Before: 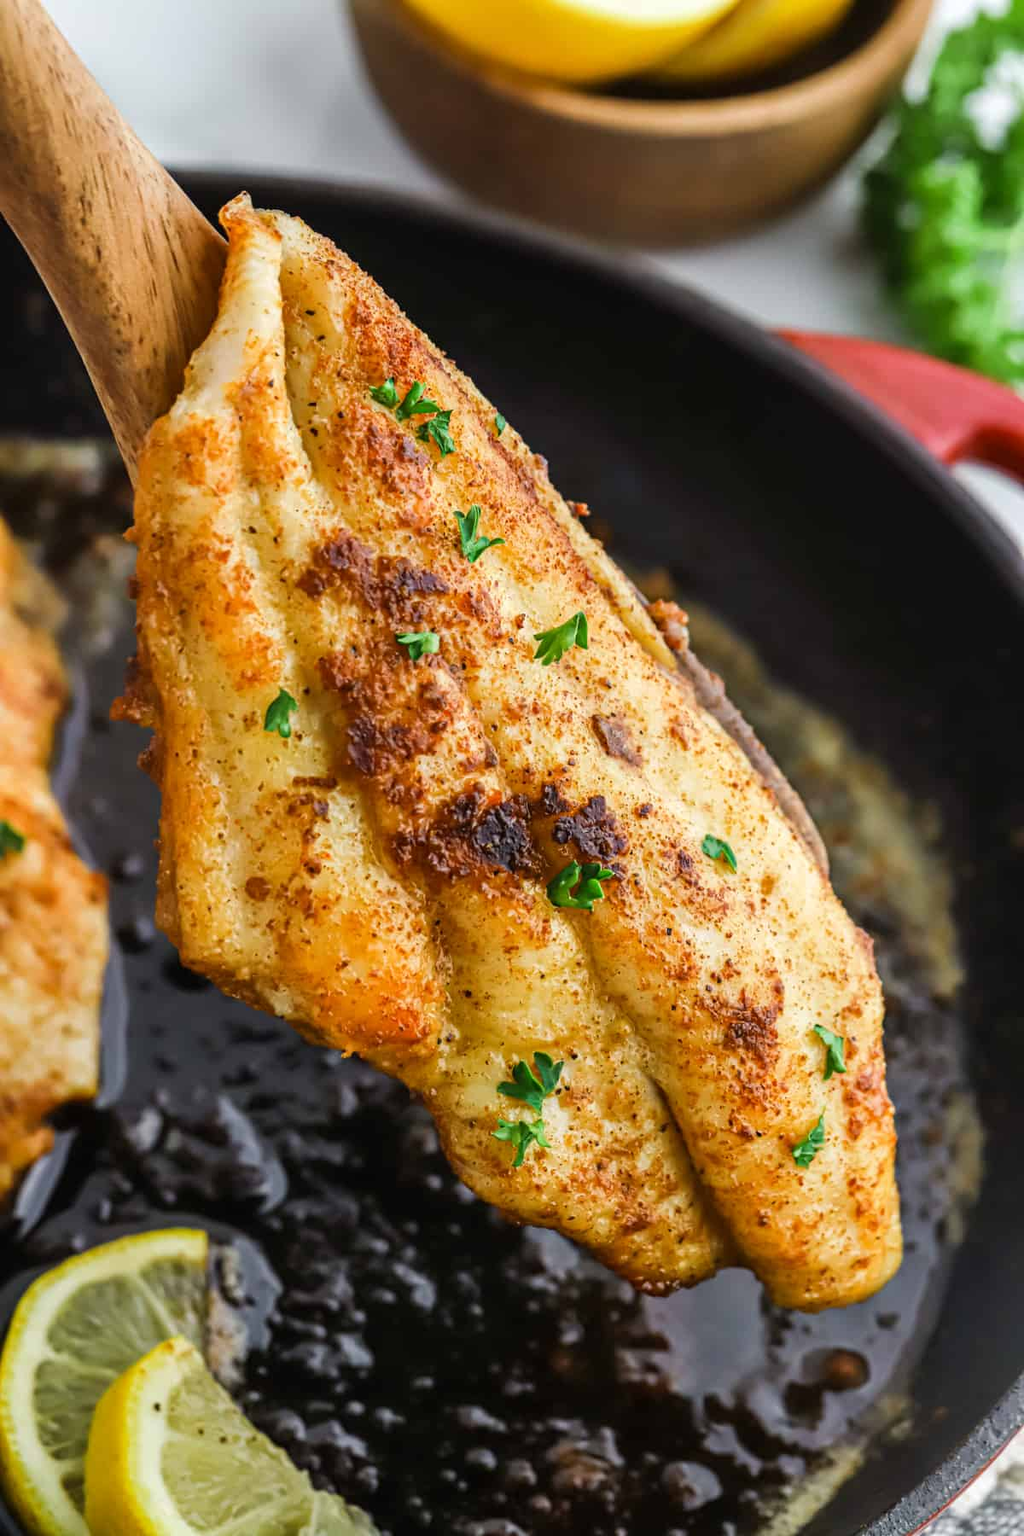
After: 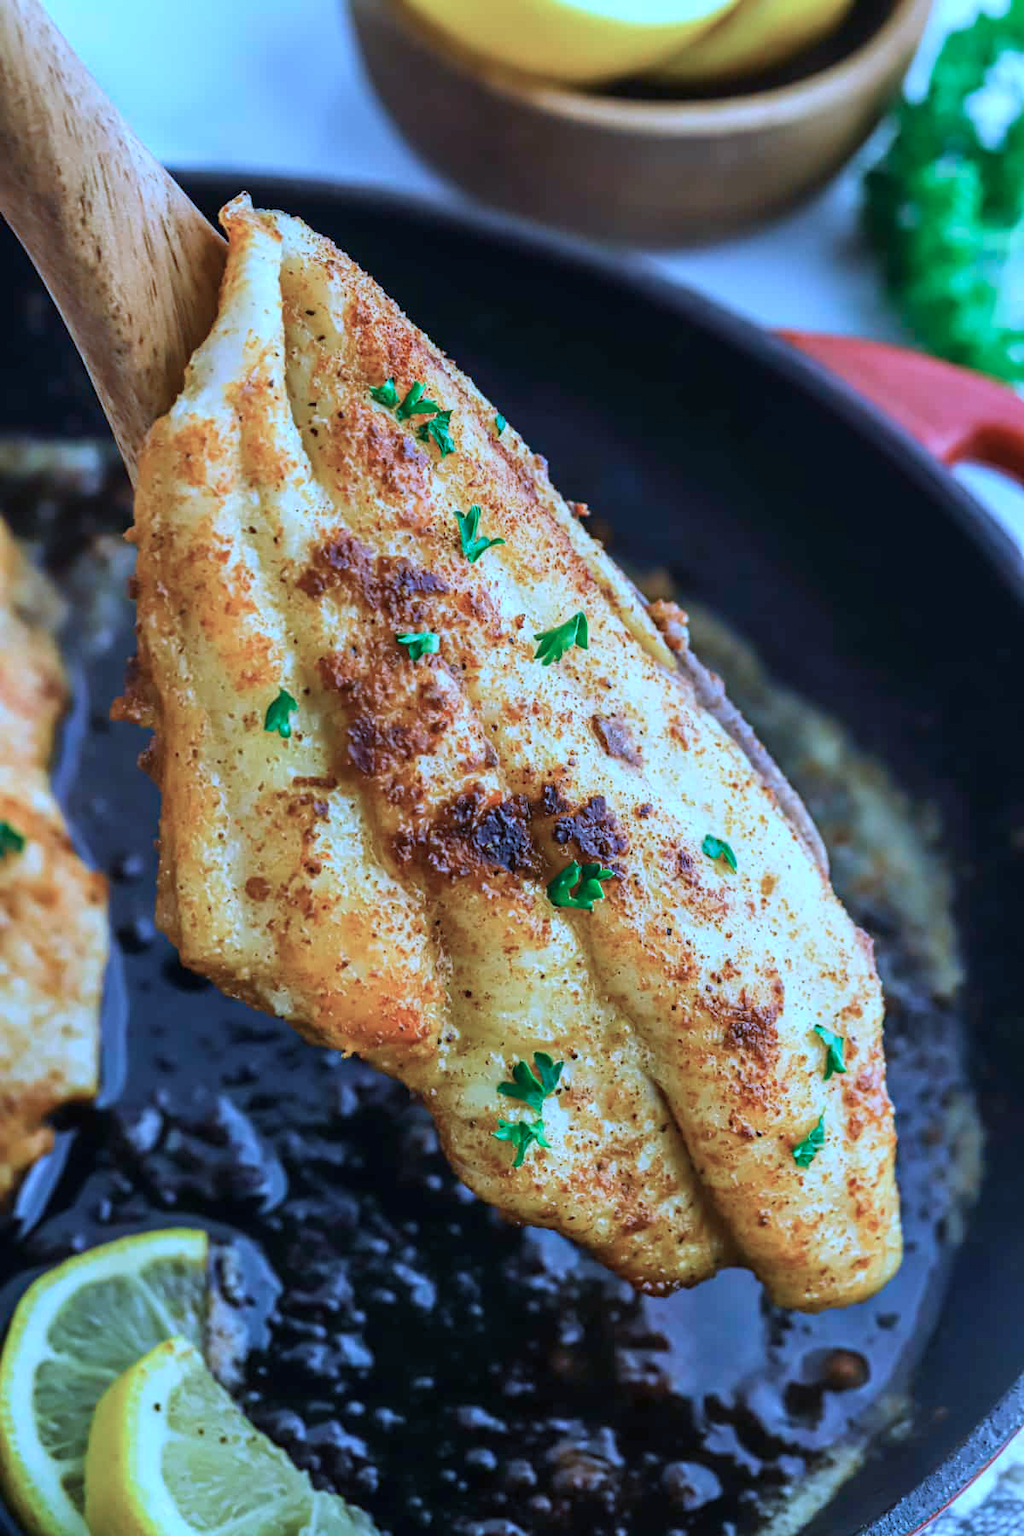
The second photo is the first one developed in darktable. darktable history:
color calibration: illuminant as shot in camera, x 0.442, y 0.413, temperature 2898.67 K
